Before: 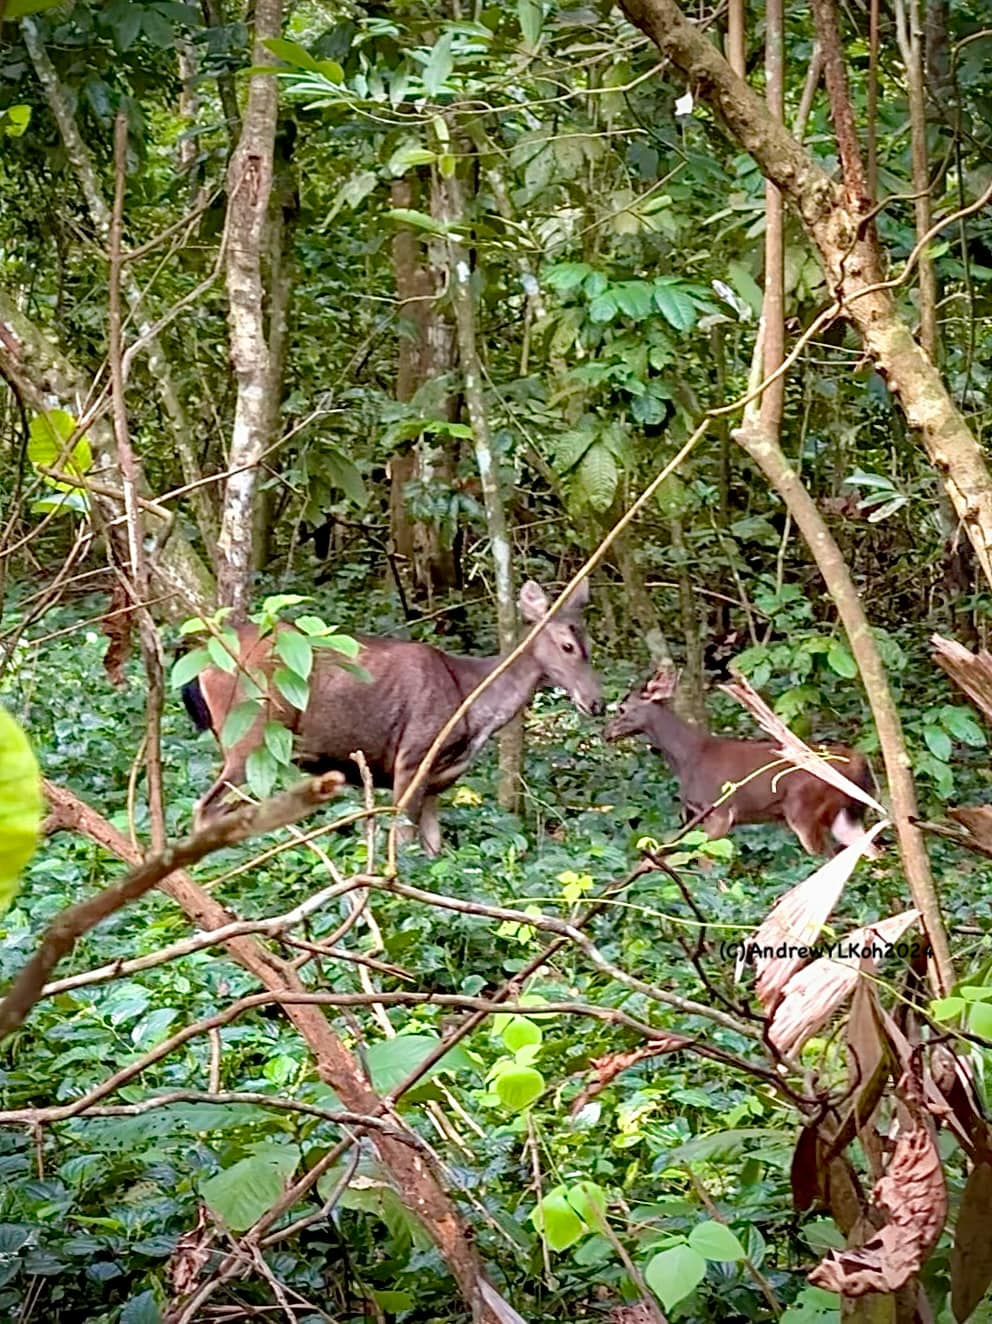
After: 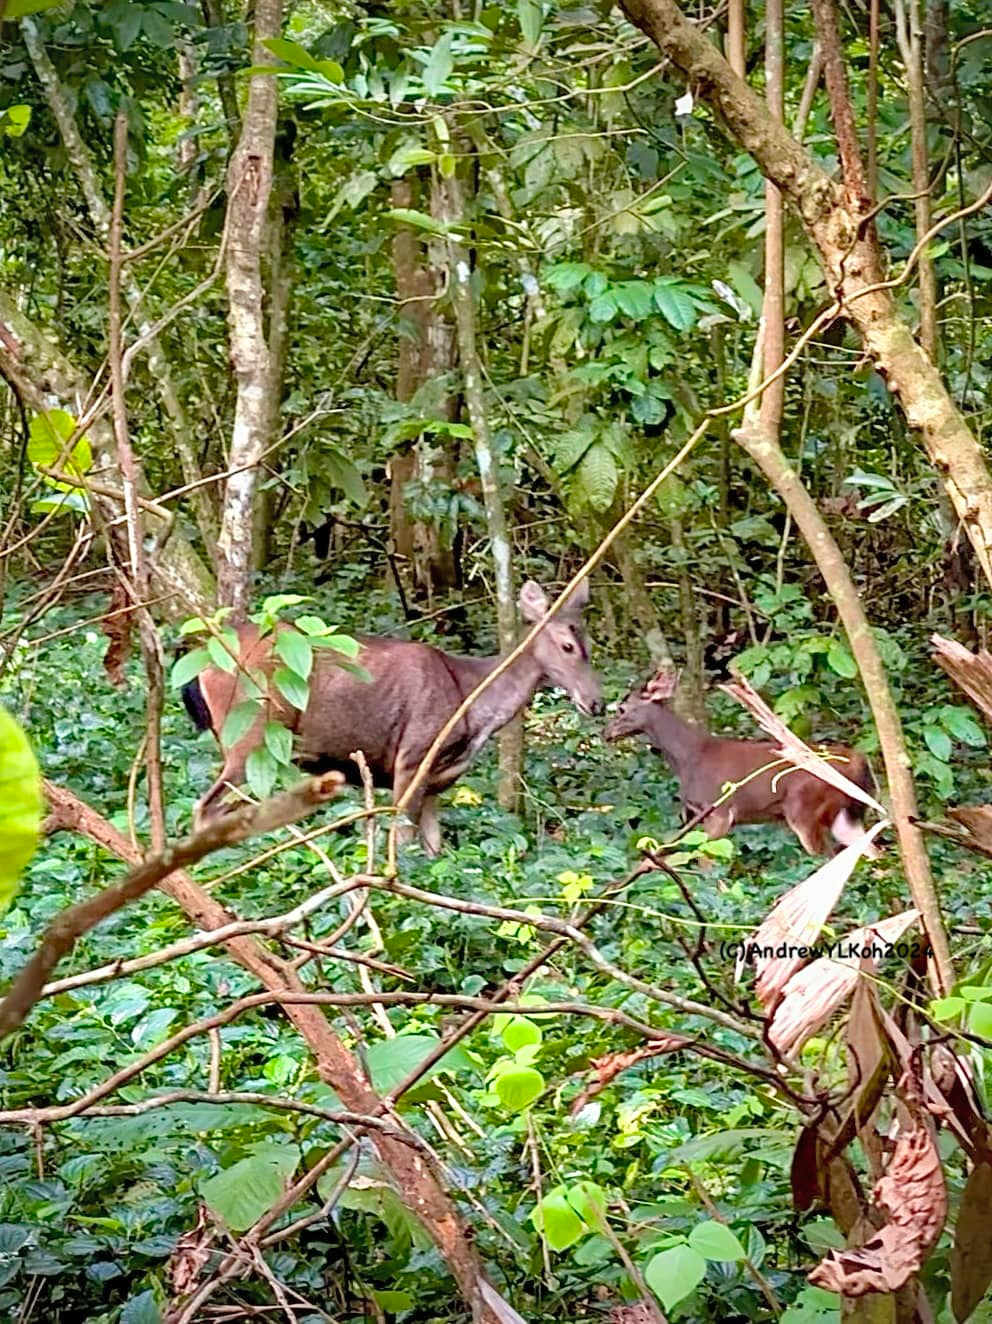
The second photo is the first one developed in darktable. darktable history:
shadows and highlights: soften with gaussian
contrast brightness saturation: contrast 0.035, brightness 0.066, saturation 0.127
